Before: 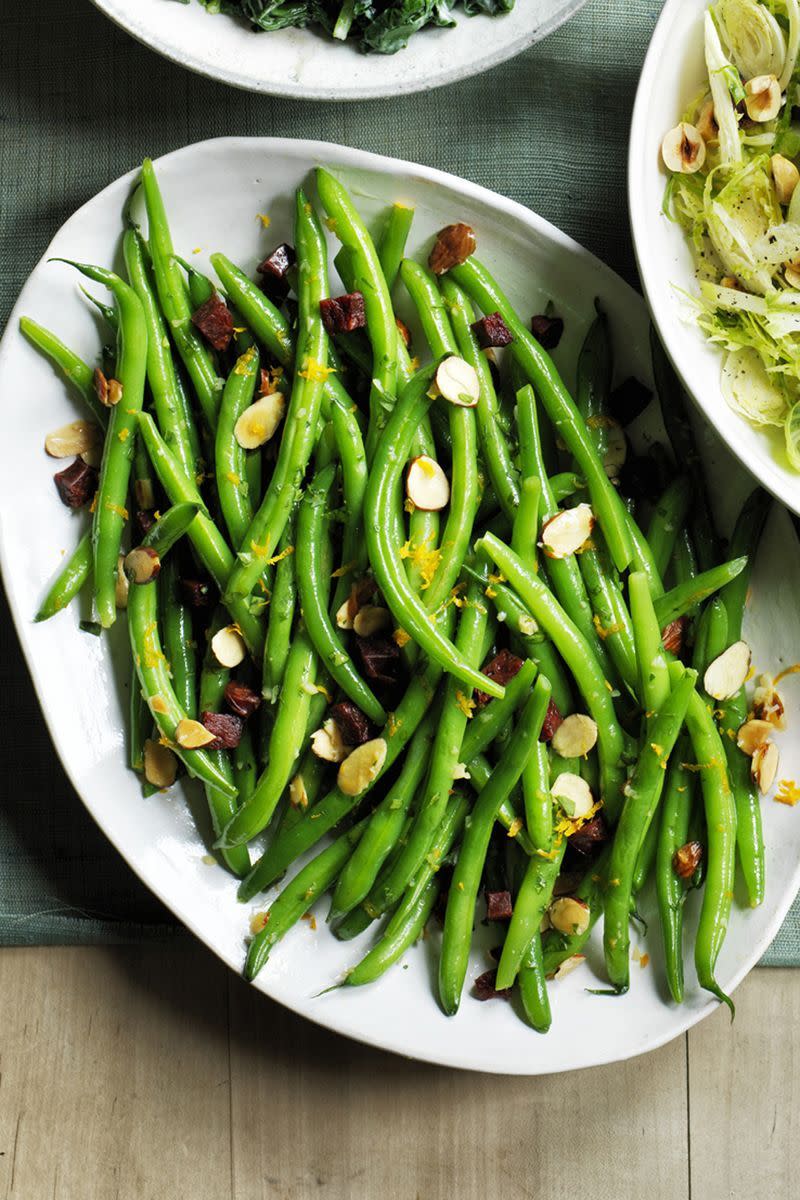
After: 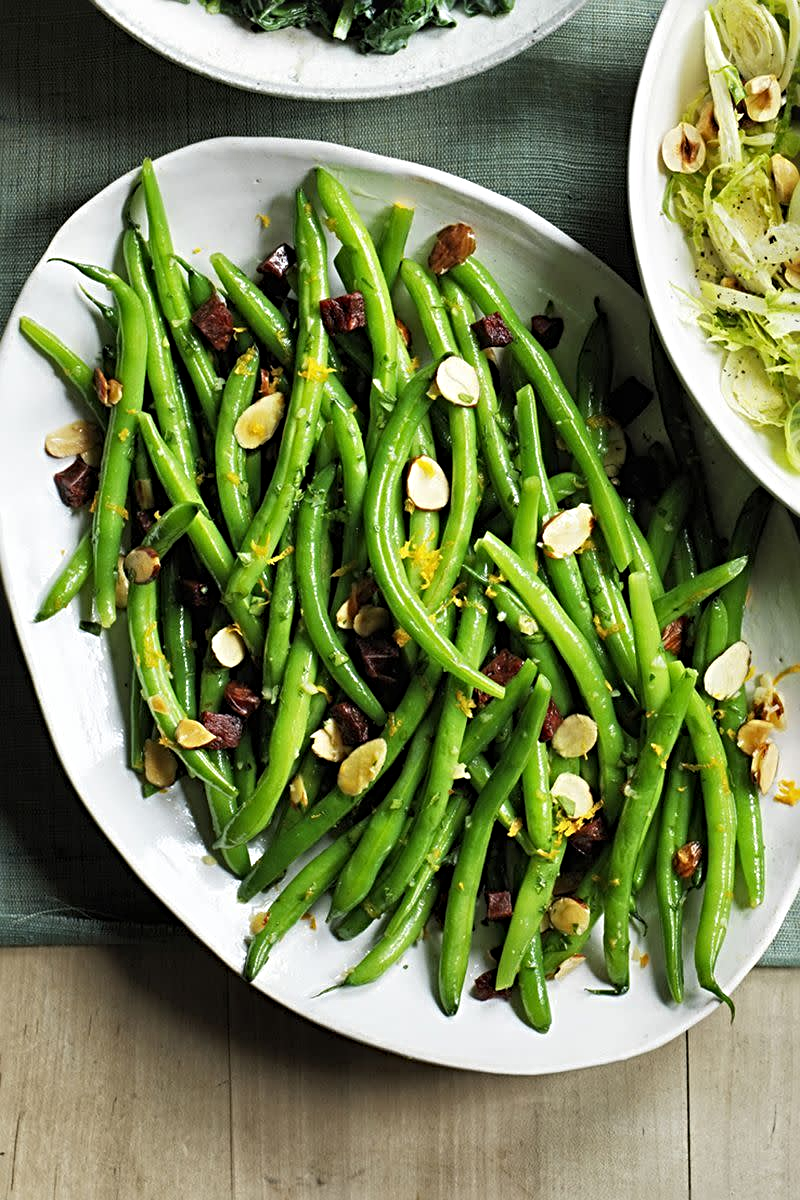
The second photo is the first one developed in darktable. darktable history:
sharpen: radius 3.966
